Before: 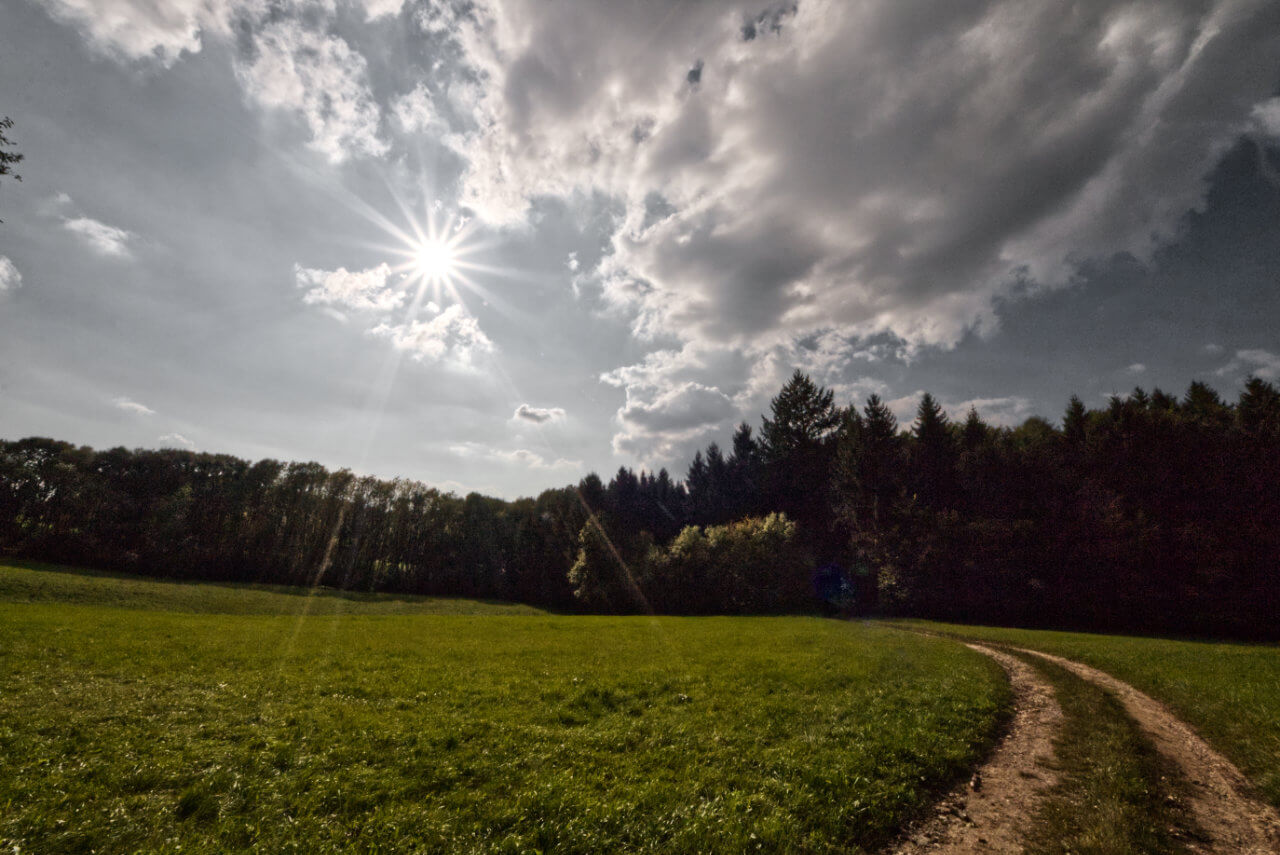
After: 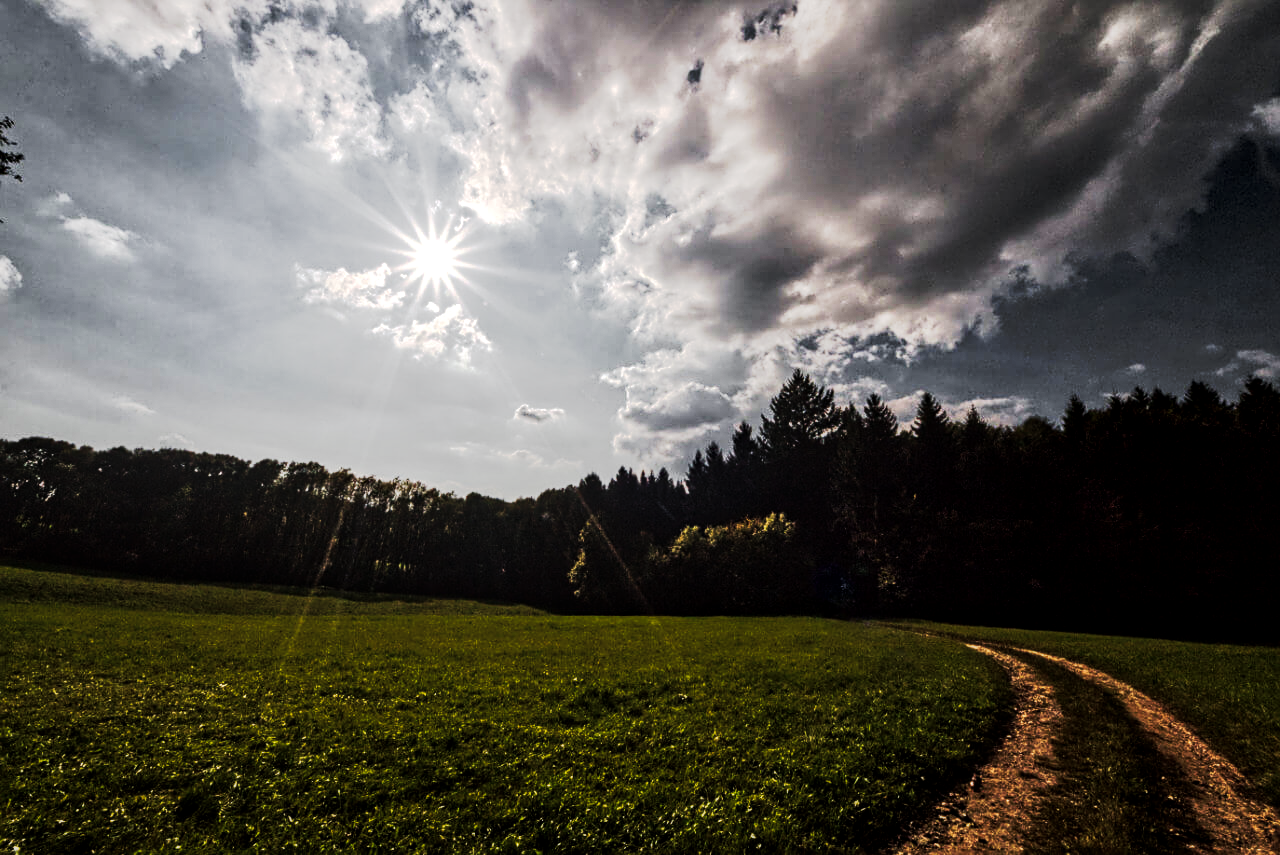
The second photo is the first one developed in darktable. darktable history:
tone equalizer: on, module defaults
sharpen: on, module defaults
local contrast: detail 130%
tone curve: curves: ch0 [(0, 0) (0.003, 0.006) (0.011, 0.006) (0.025, 0.008) (0.044, 0.014) (0.069, 0.02) (0.1, 0.025) (0.136, 0.037) (0.177, 0.053) (0.224, 0.086) (0.277, 0.13) (0.335, 0.189) (0.399, 0.253) (0.468, 0.375) (0.543, 0.521) (0.623, 0.671) (0.709, 0.789) (0.801, 0.841) (0.898, 0.889) (1, 1)], preserve colors none
